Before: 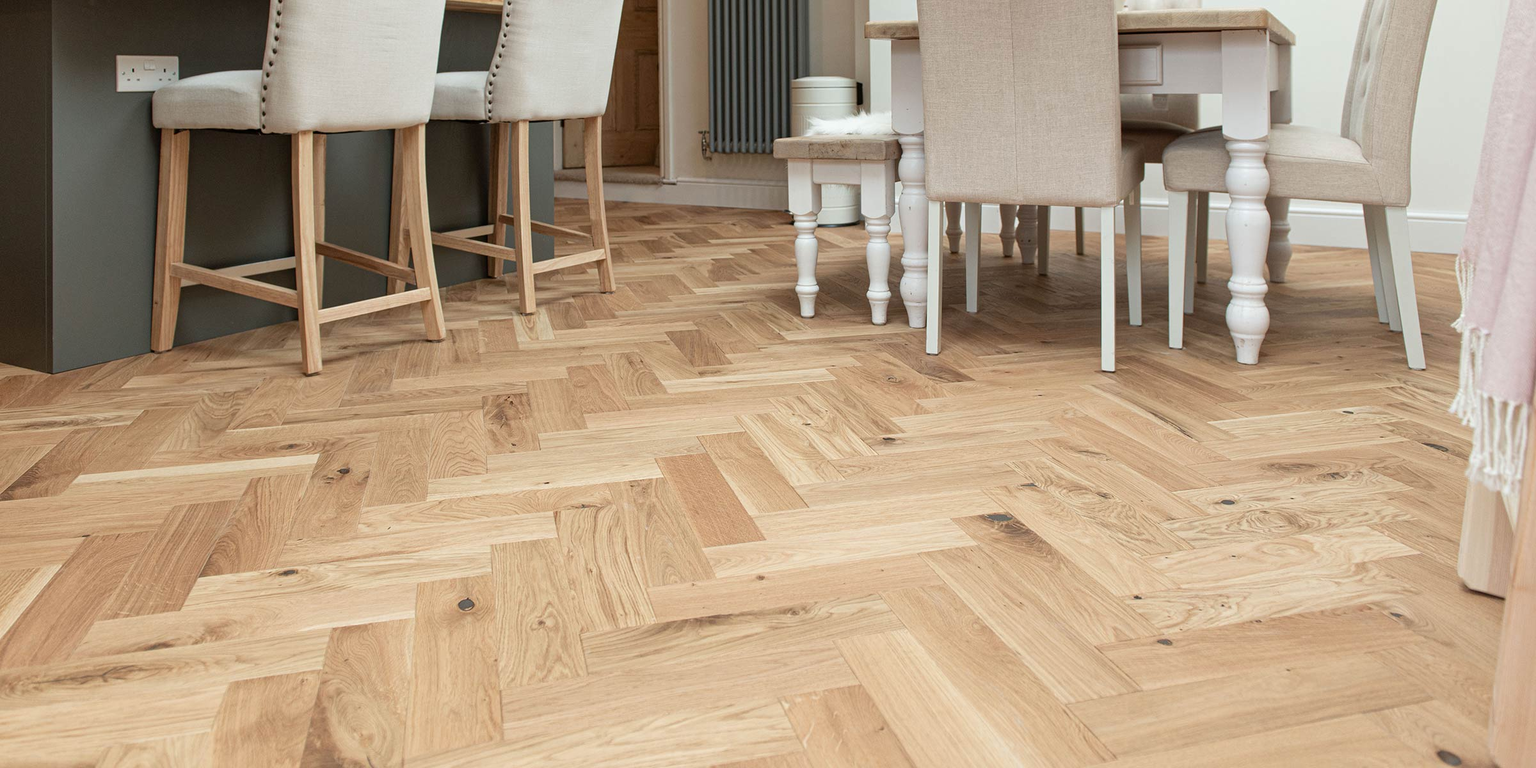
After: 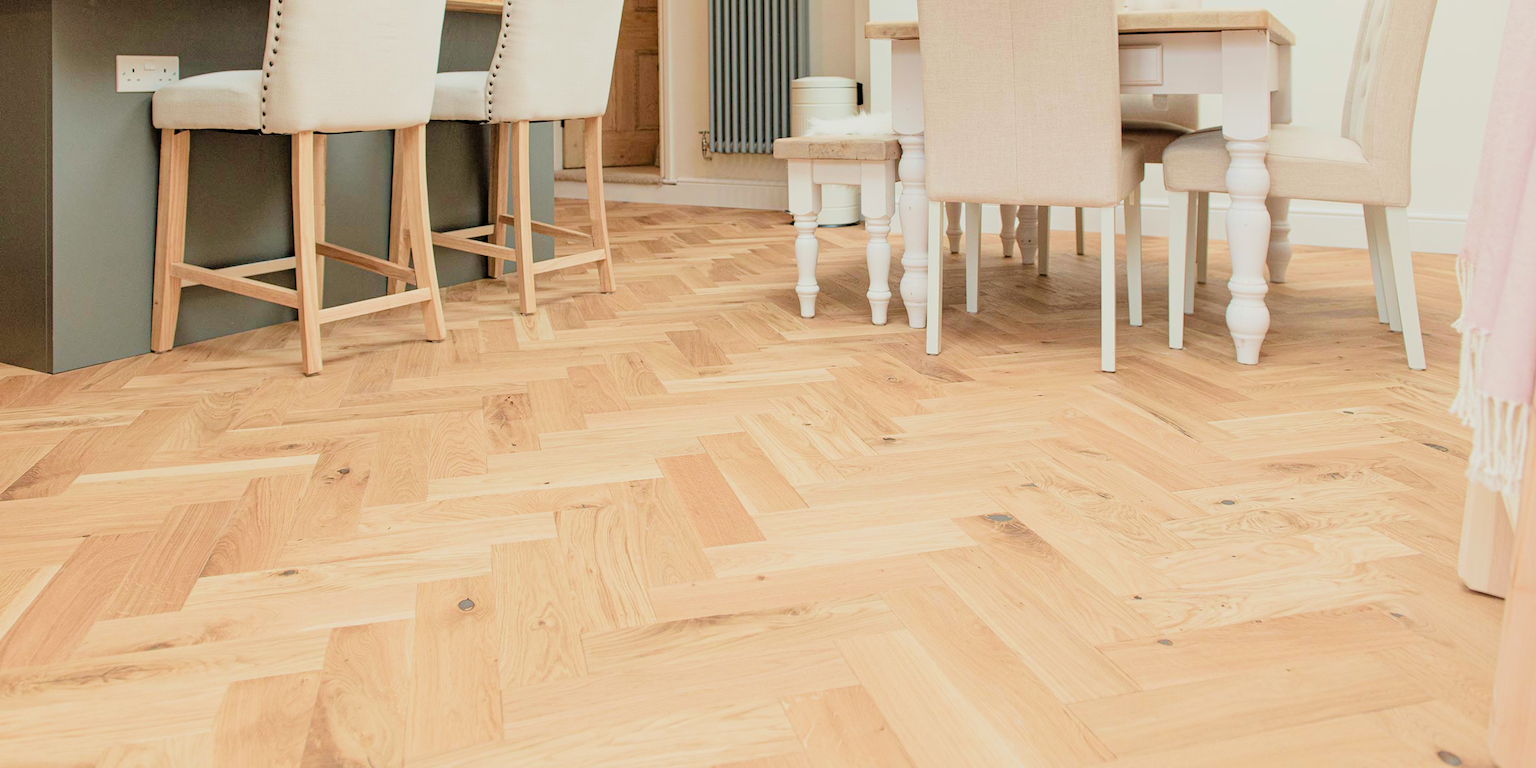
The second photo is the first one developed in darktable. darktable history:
exposure: black level correction 0, exposure 1.445 EV, compensate exposure bias true, compensate highlight preservation false
color correction: highlights a* 0.65, highlights b* 2.8, saturation 1.07
filmic rgb: middle gray luminance 17.74%, black relative exposure -7.5 EV, white relative exposure 8.49 EV, target black luminance 0%, hardness 2.23, latitude 19.24%, contrast 0.875, highlights saturation mix 6.19%, shadows ↔ highlights balance 10.23%
velvia: on, module defaults
